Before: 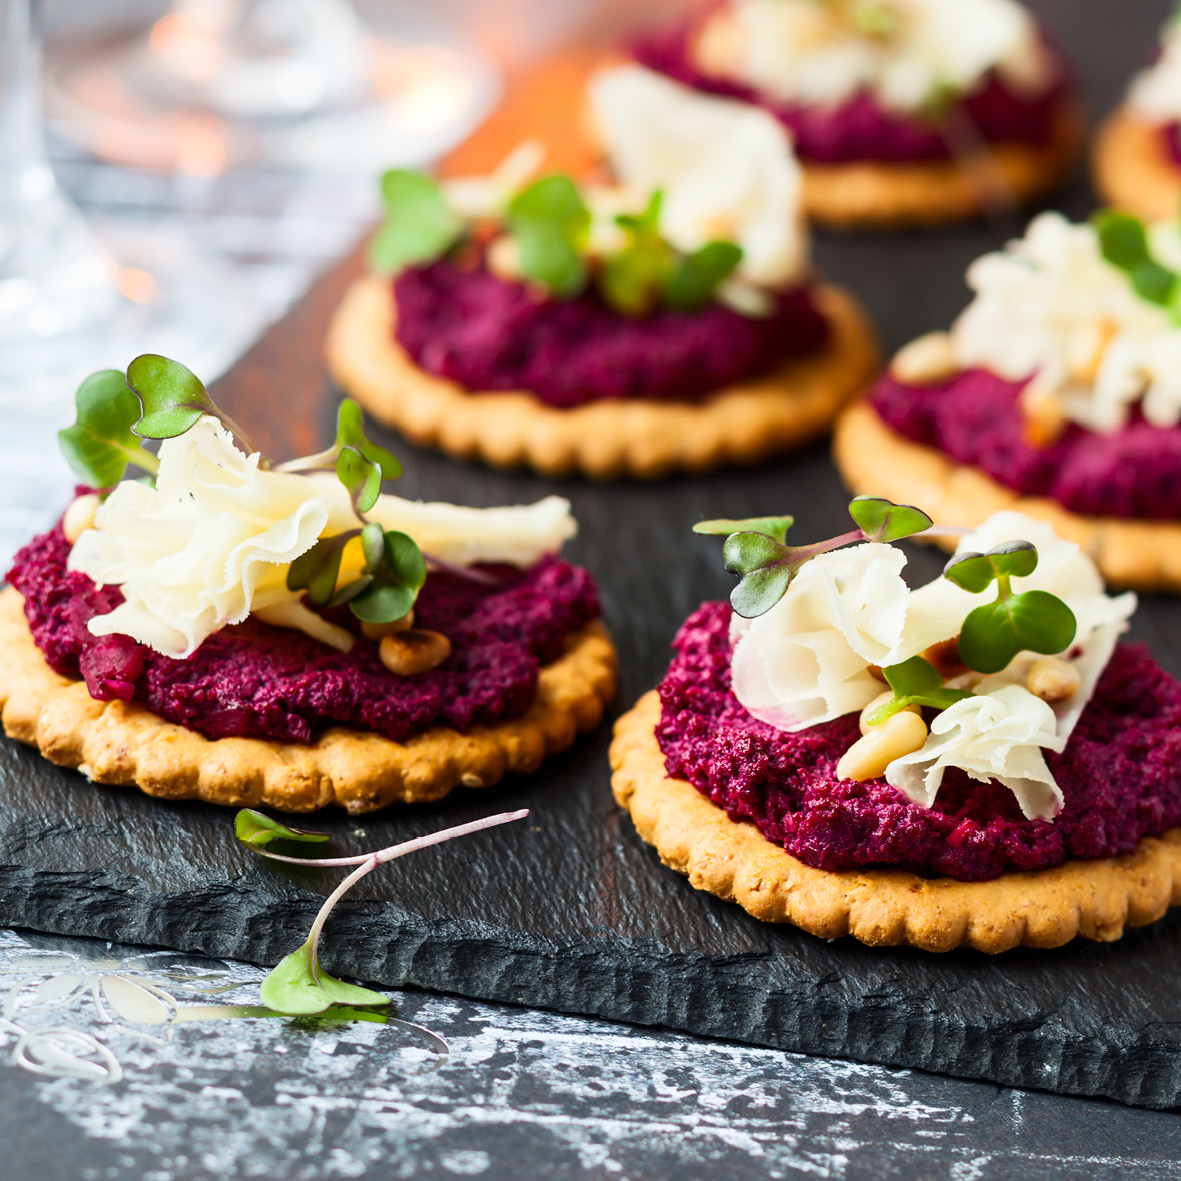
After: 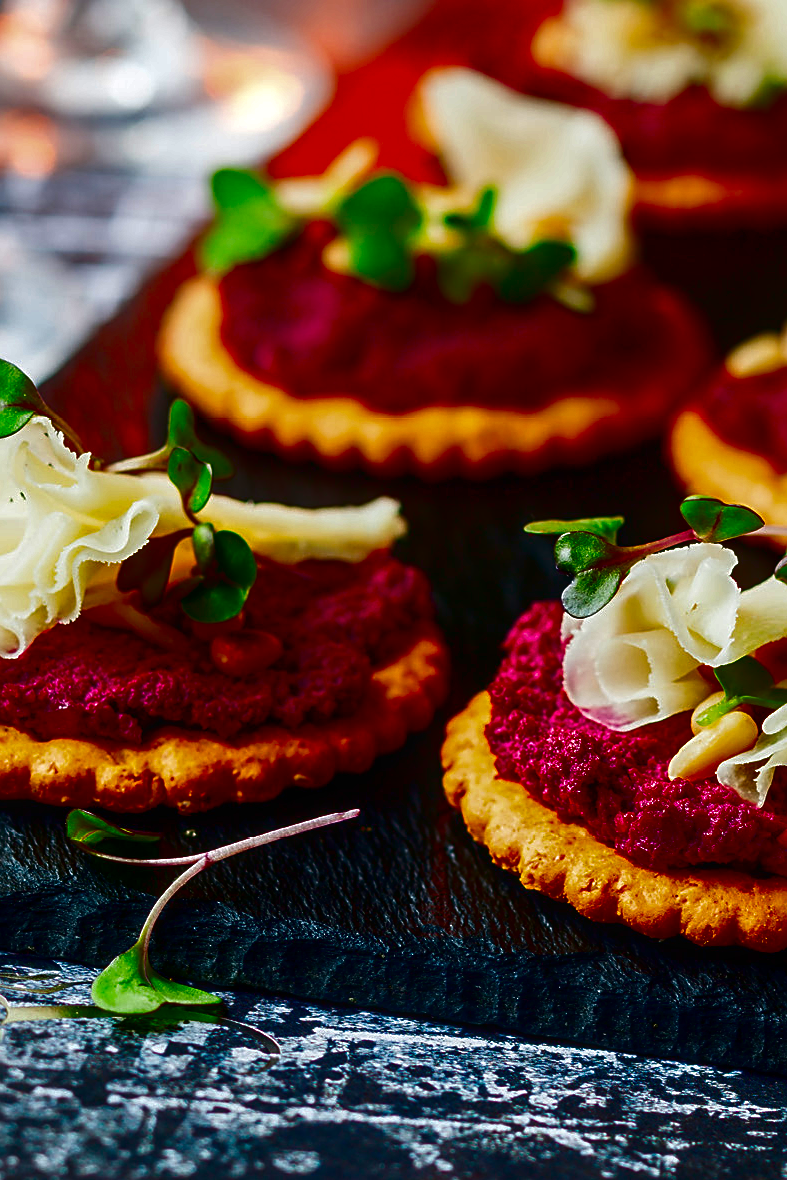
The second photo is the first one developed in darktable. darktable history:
crop and rotate: left 14.367%, right 18.958%
exposure: compensate exposure bias true, compensate highlight preservation false
contrast brightness saturation: brightness -0.987, saturation 0.998
tone curve: curves: ch0 [(0, 0) (0.003, 0.003) (0.011, 0.011) (0.025, 0.025) (0.044, 0.044) (0.069, 0.068) (0.1, 0.098) (0.136, 0.134) (0.177, 0.175) (0.224, 0.221) (0.277, 0.273) (0.335, 0.33) (0.399, 0.393) (0.468, 0.461) (0.543, 0.546) (0.623, 0.625) (0.709, 0.711) (0.801, 0.802) (0.898, 0.898) (1, 1)], color space Lab, independent channels, preserve colors none
local contrast: on, module defaults
sharpen: amount 0.496
tone equalizer: on, module defaults
